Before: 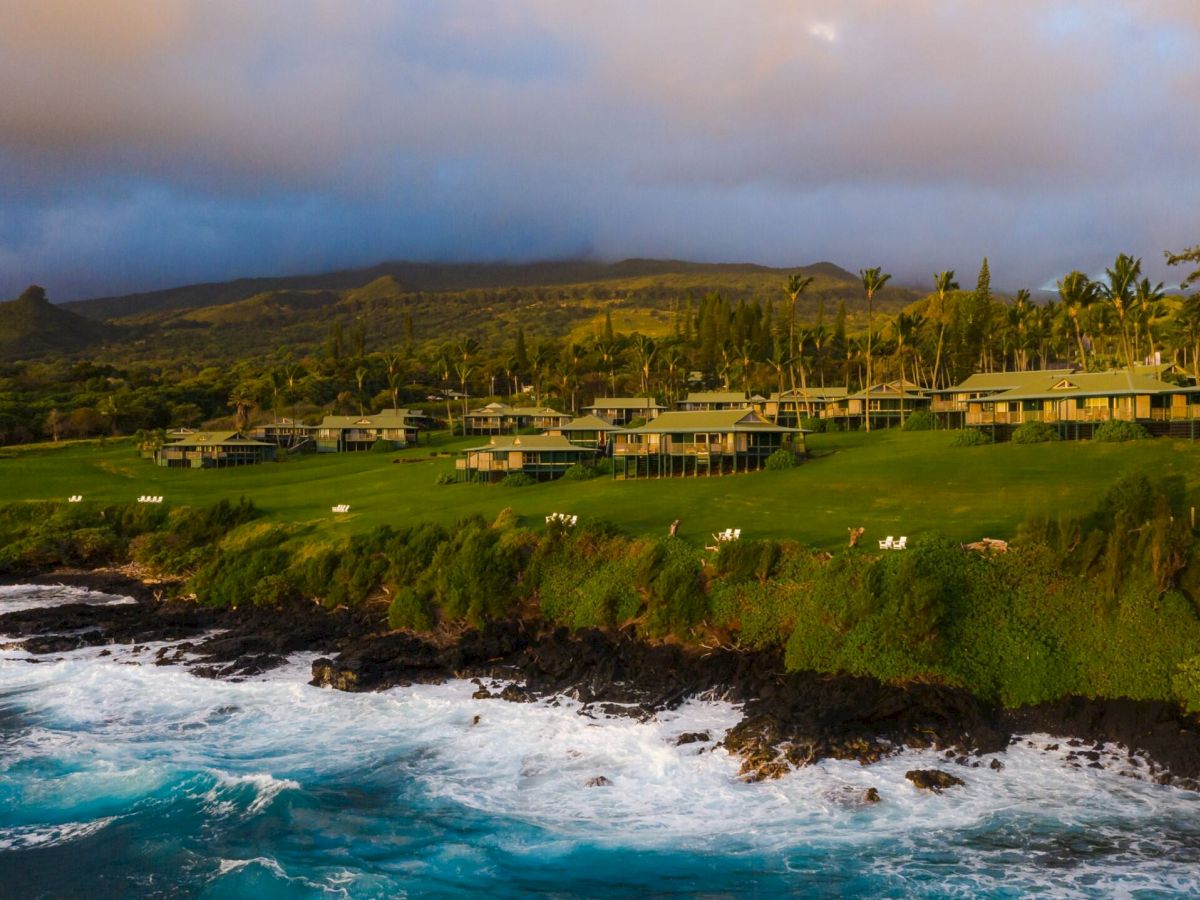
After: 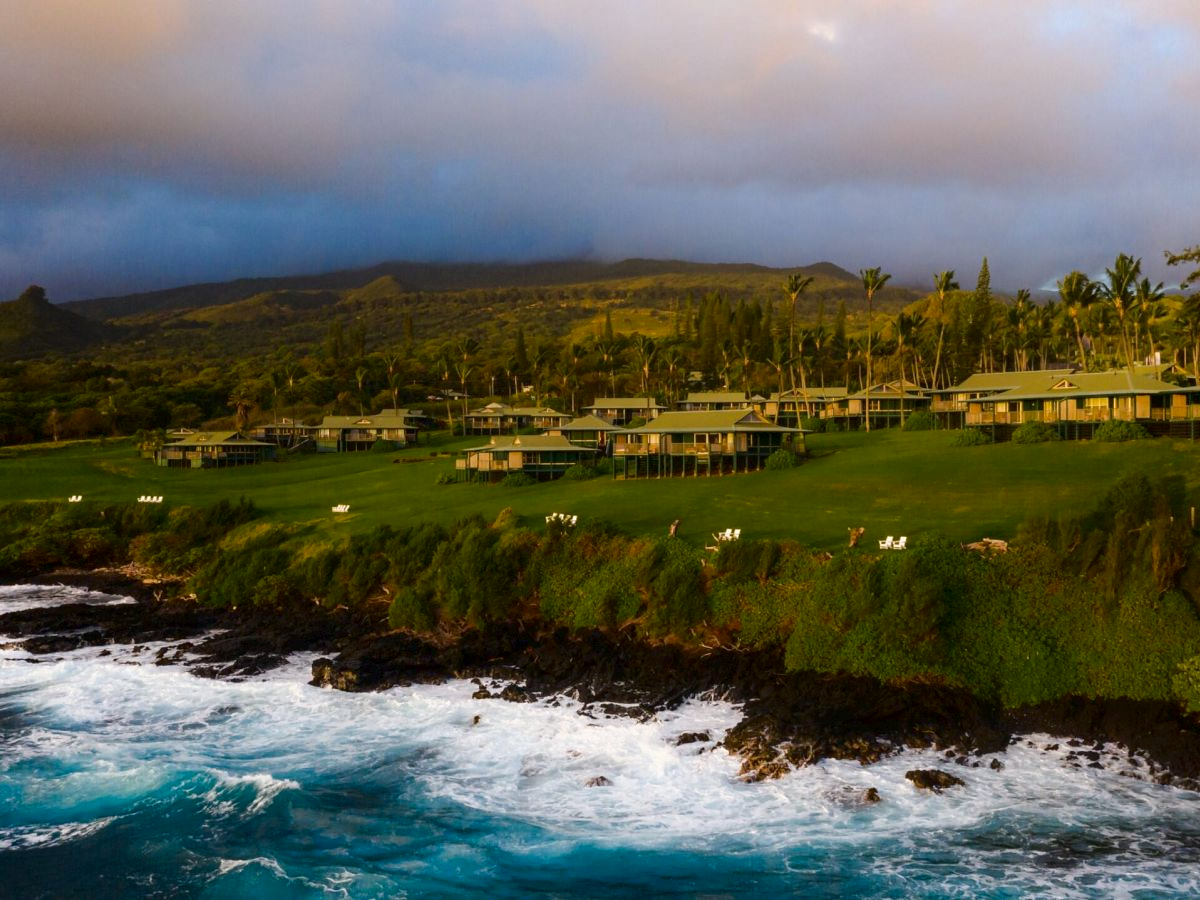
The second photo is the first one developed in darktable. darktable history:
shadows and highlights: shadows -63.2, white point adjustment -5.33, highlights 59.66
